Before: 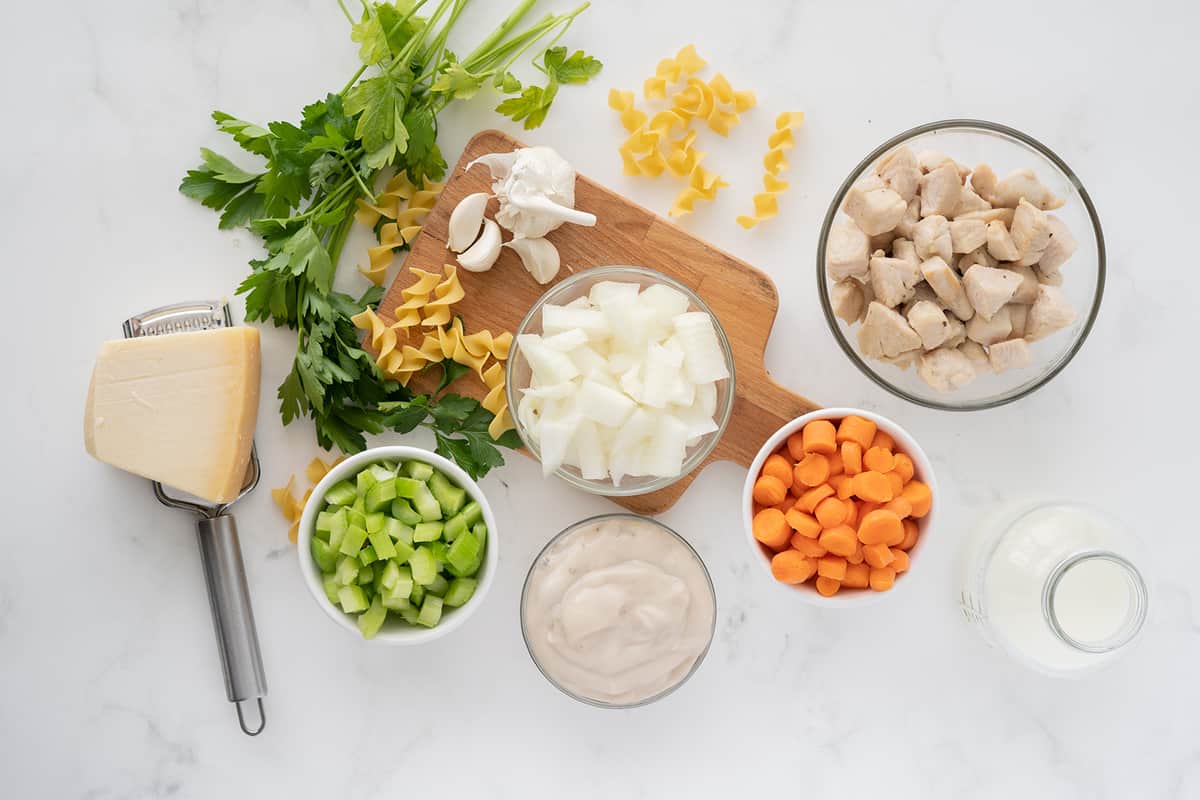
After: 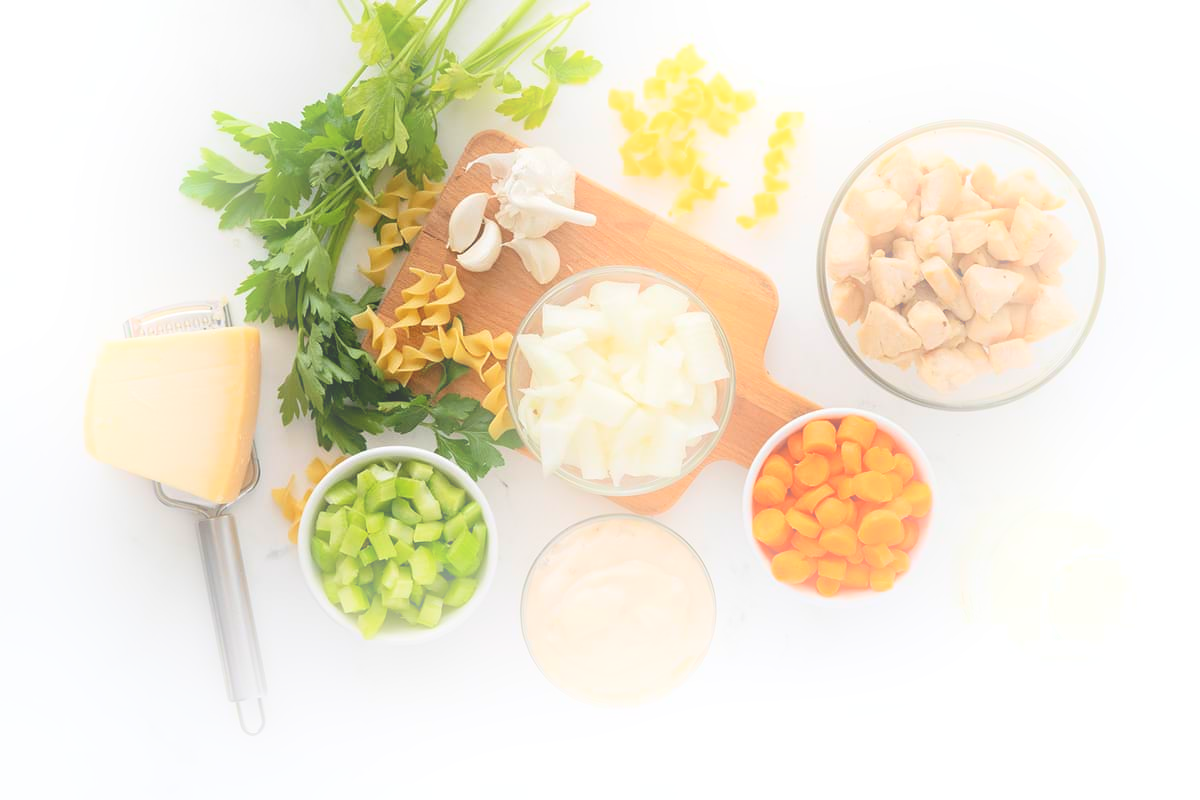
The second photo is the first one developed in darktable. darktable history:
bloom: on, module defaults
velvia: strength 10%
